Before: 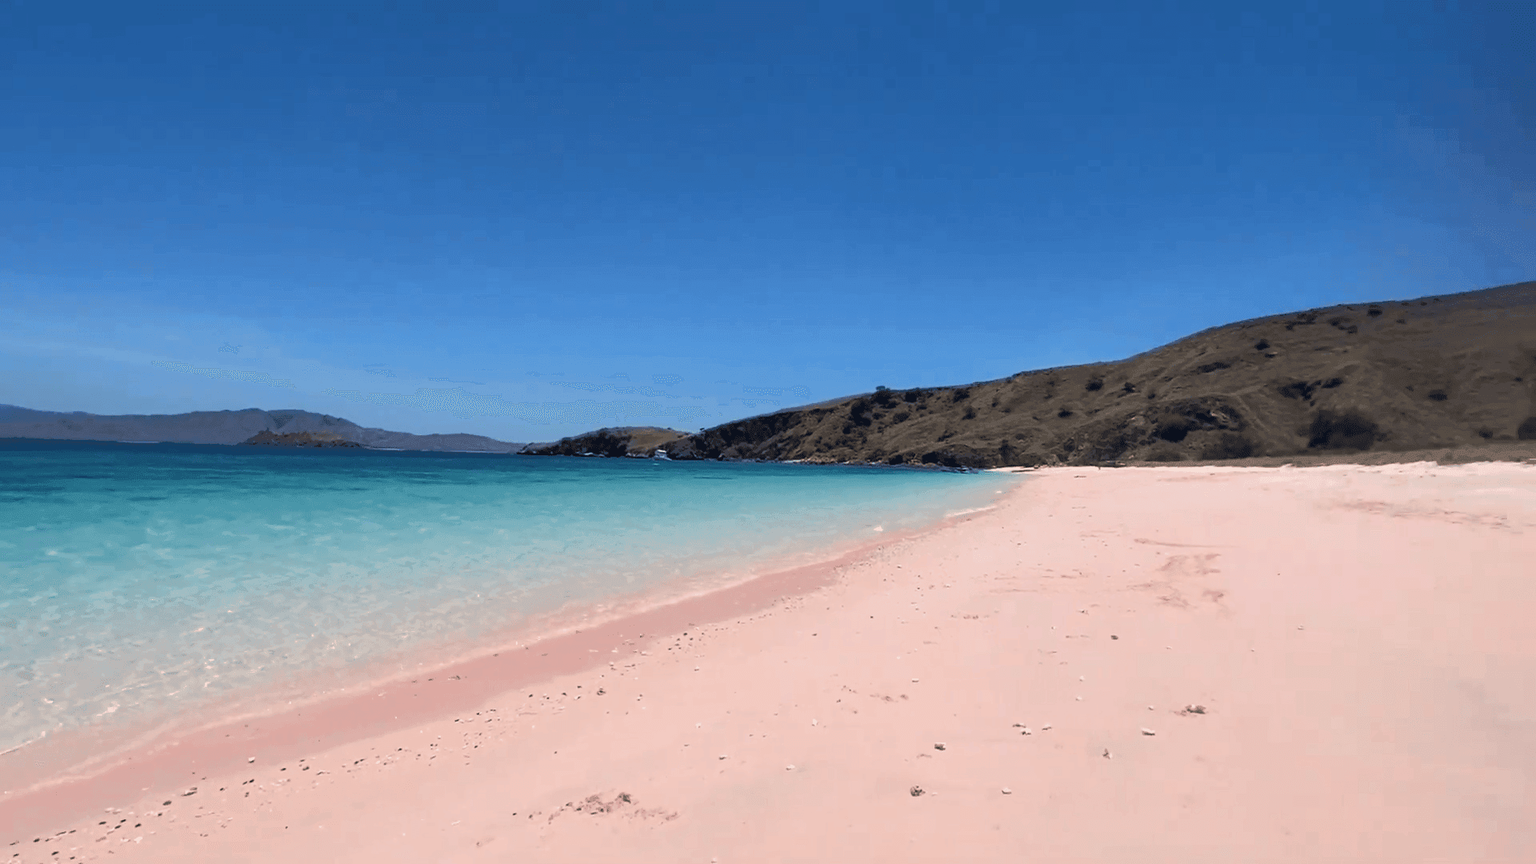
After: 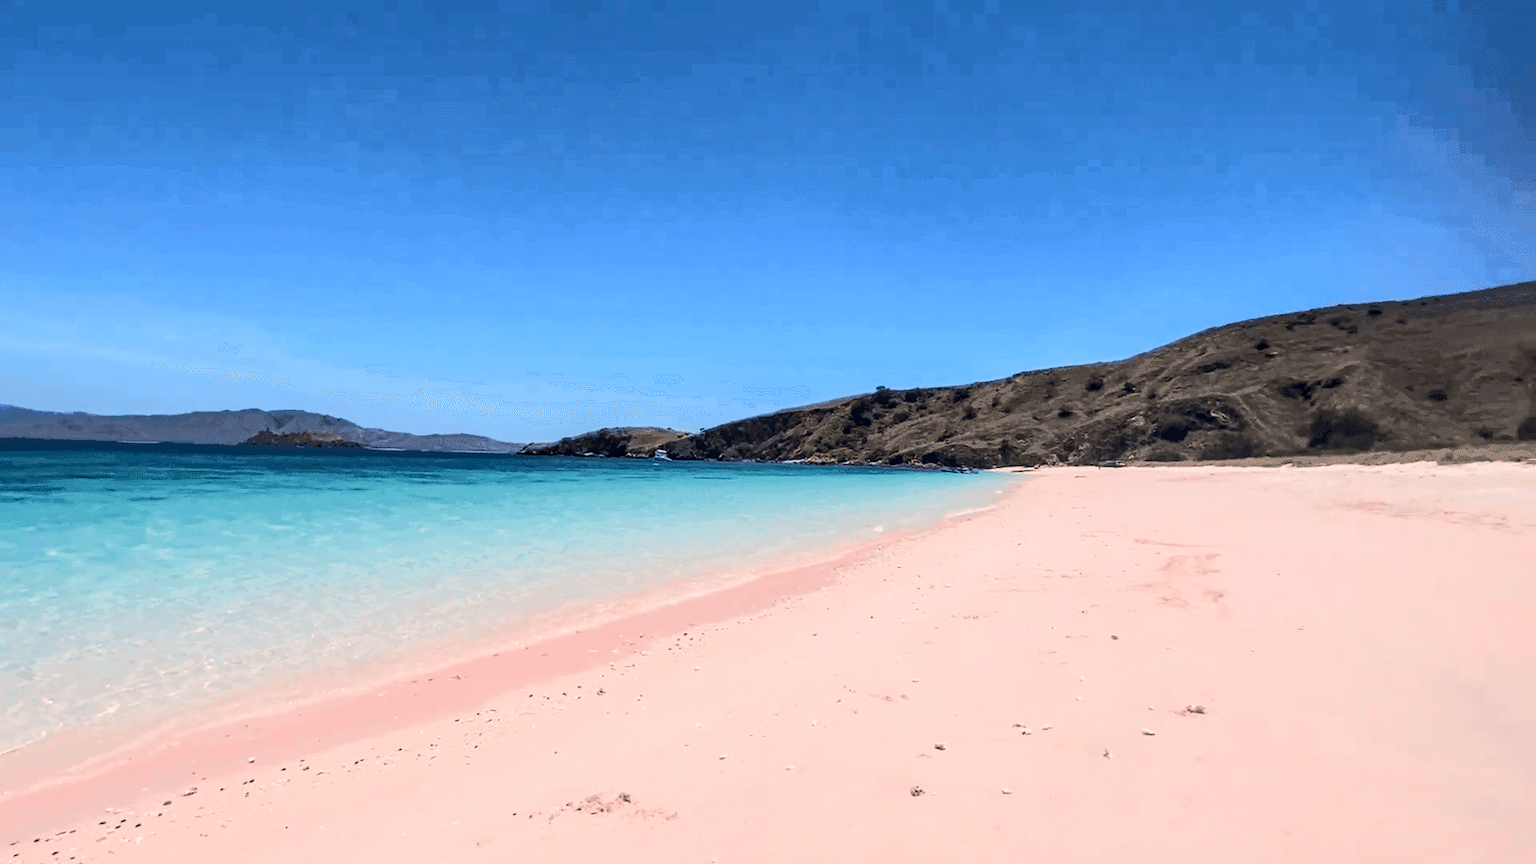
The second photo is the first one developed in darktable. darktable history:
rgb curve: curves: ch0 [(0, 0) (0.284, 0.292) (0.505, 0.644) (1, 1)]; ch1 [(0, 0) (0.284, 0.292) (0.505, 0.644) (1, 1)]; ch2 [(0, 0) (0.284, 0.292) (0.505, 0.644) (1, 1)], compensate middle gray true
local contrast: detail 130%
